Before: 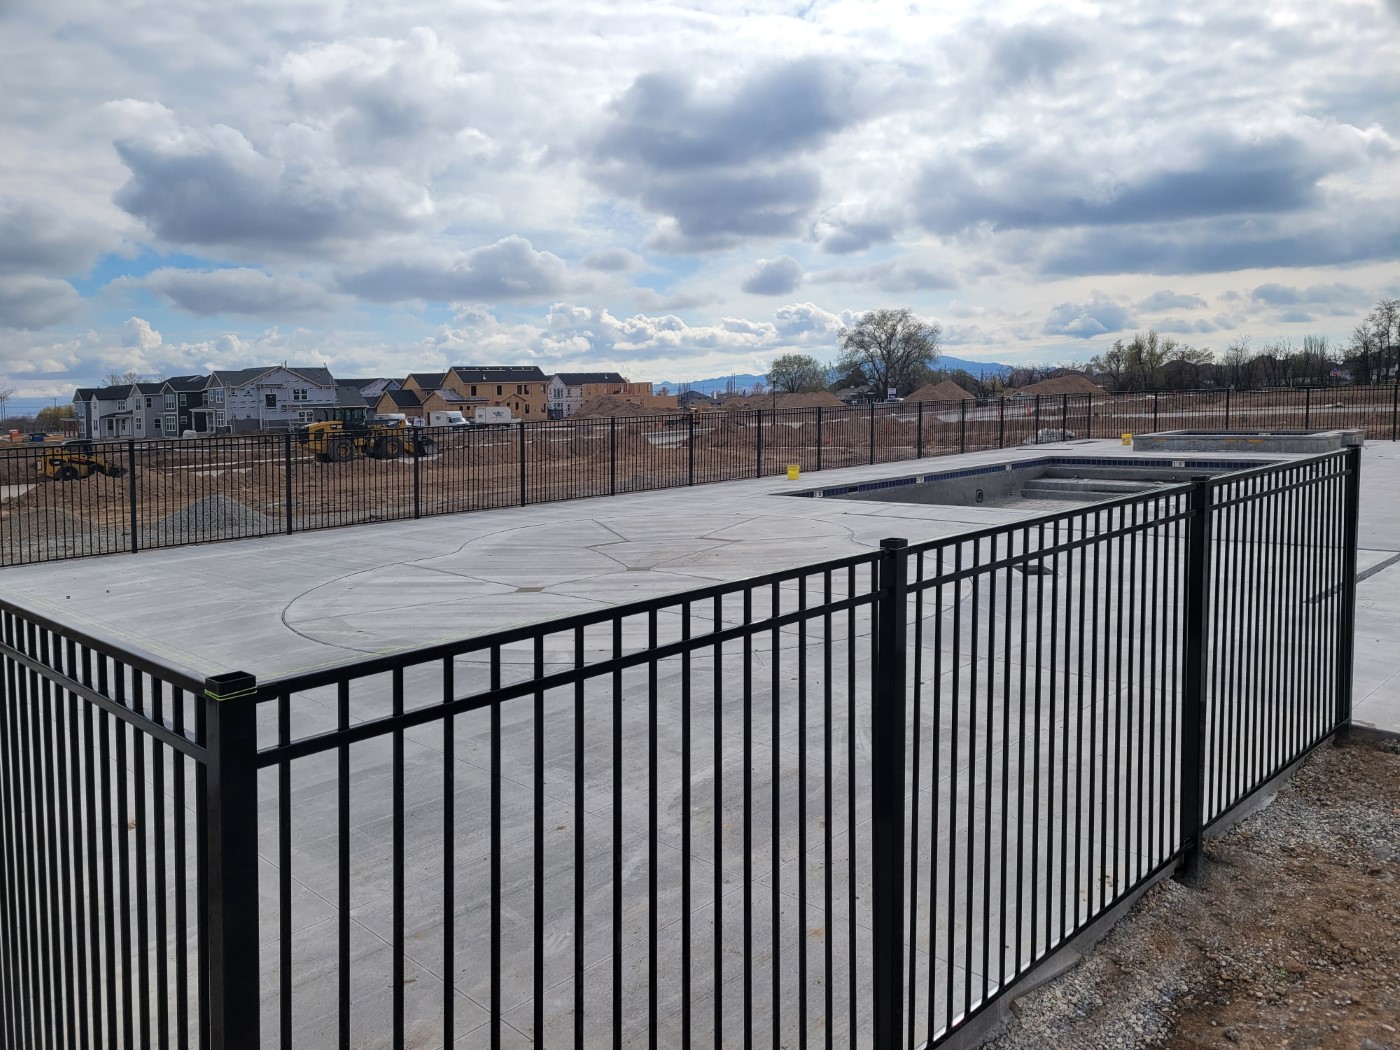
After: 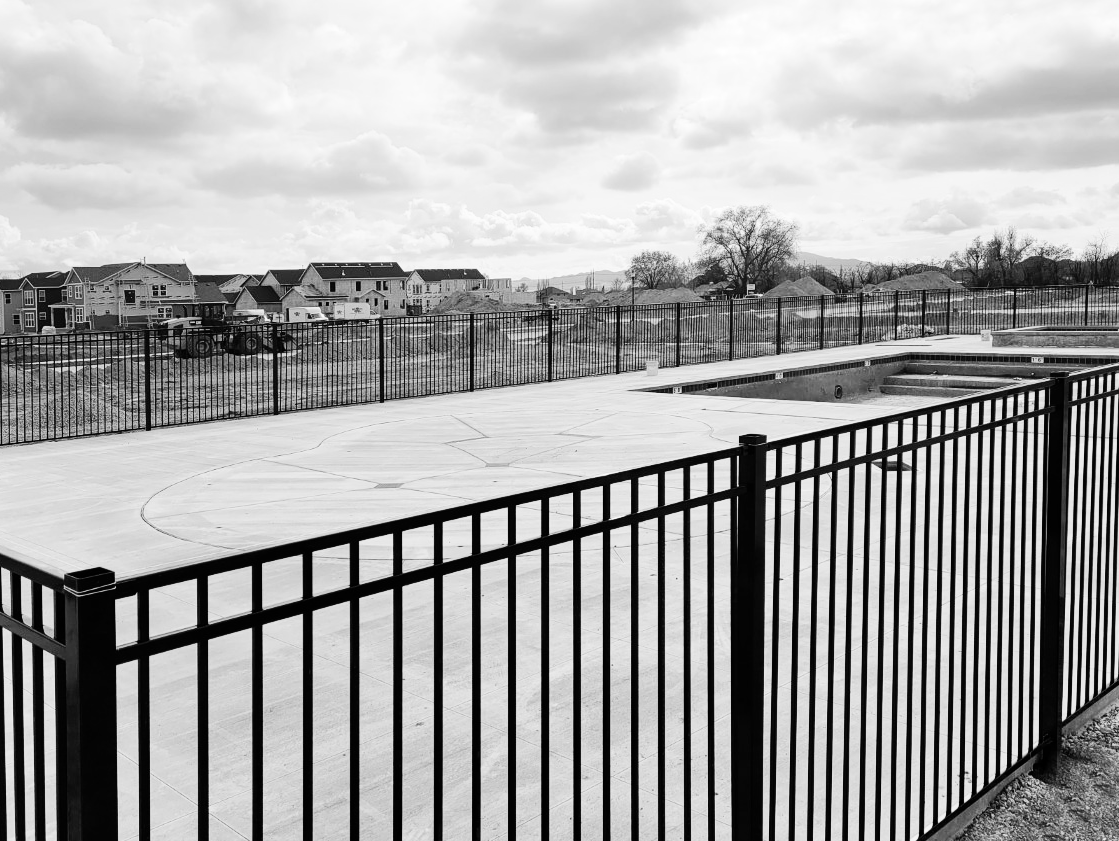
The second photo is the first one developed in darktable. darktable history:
base curve: curves: ch0 [(0, 0) (0.032, 0.025) (0.121, 0.166) (0.206, 0.329) (0.605, 0.79) (1, 1)], preserve colors none
color zones: curves: ch0 [(0.004, 0.588) (0.116, 0.636) (0.259, 0.476) (0.423, 0.464) (0.75, 0.5)]; ch1 [(0, 0) (0.143, 0) (0.286, 0) (0.429, 0) (0.571, 0) (0.714, 0) (0.857, 0)]
crop and rotate: left 10.12%, top 9.981%, right 9.926%, bottom 9.843%
tone curve: curves: ch0 [(0, 0) (0.004, 0.001) (0.133, 0.16) (0.325, 0.399) (0.475, 0.588) (0.832, 0.903) (1, 1)], preserve colors none
